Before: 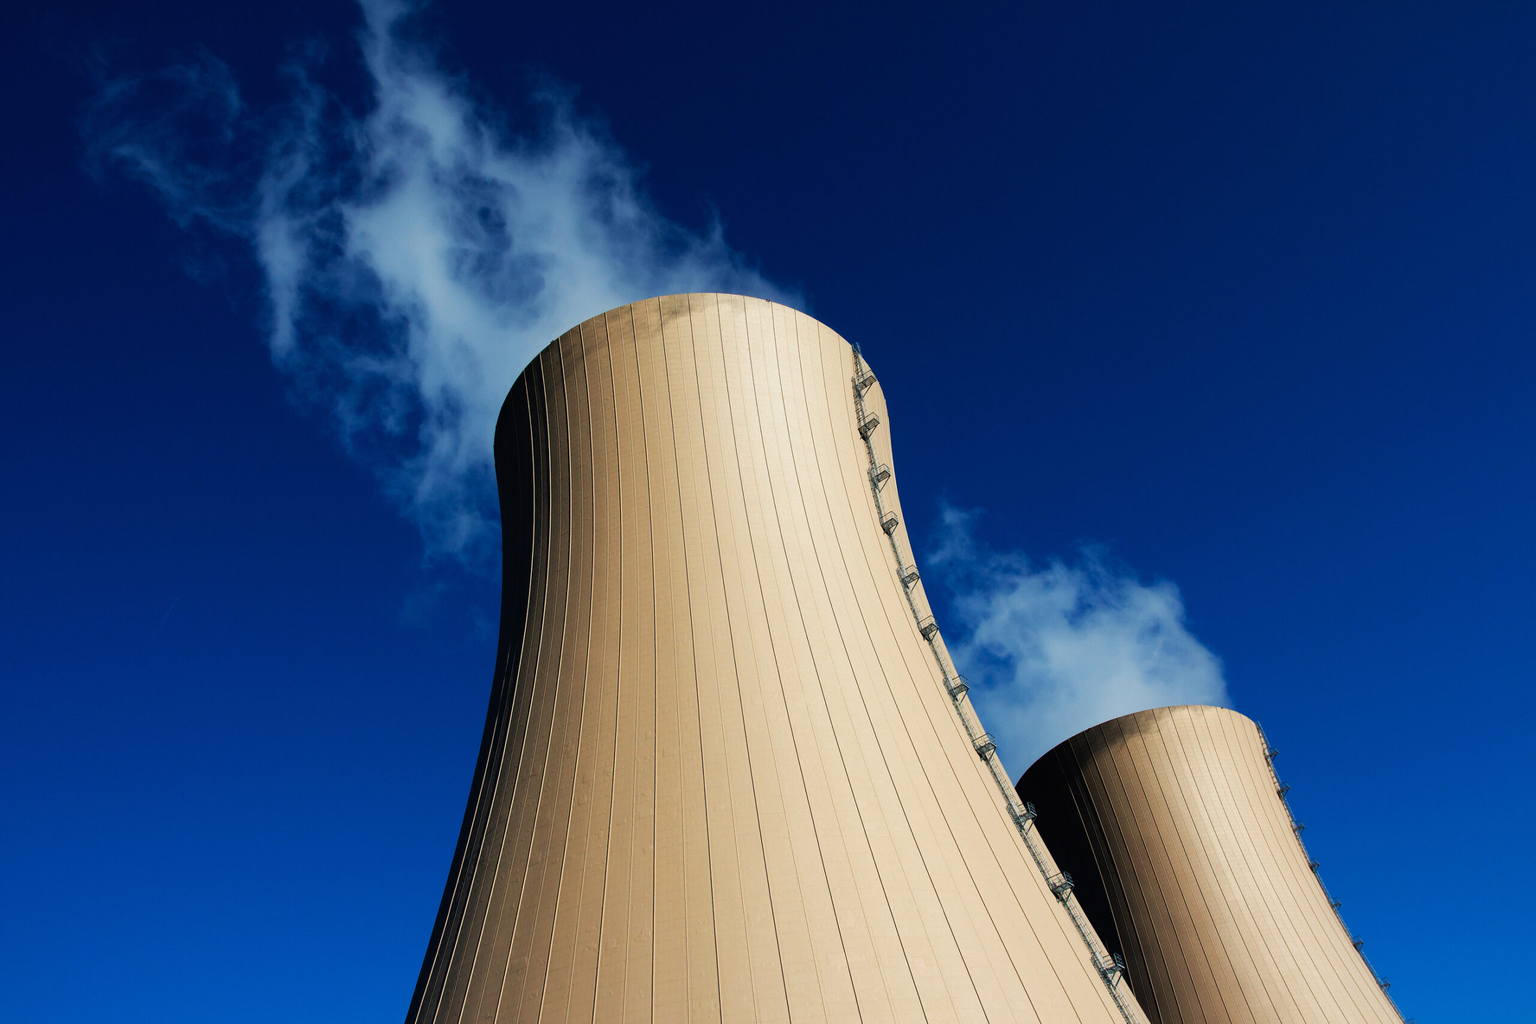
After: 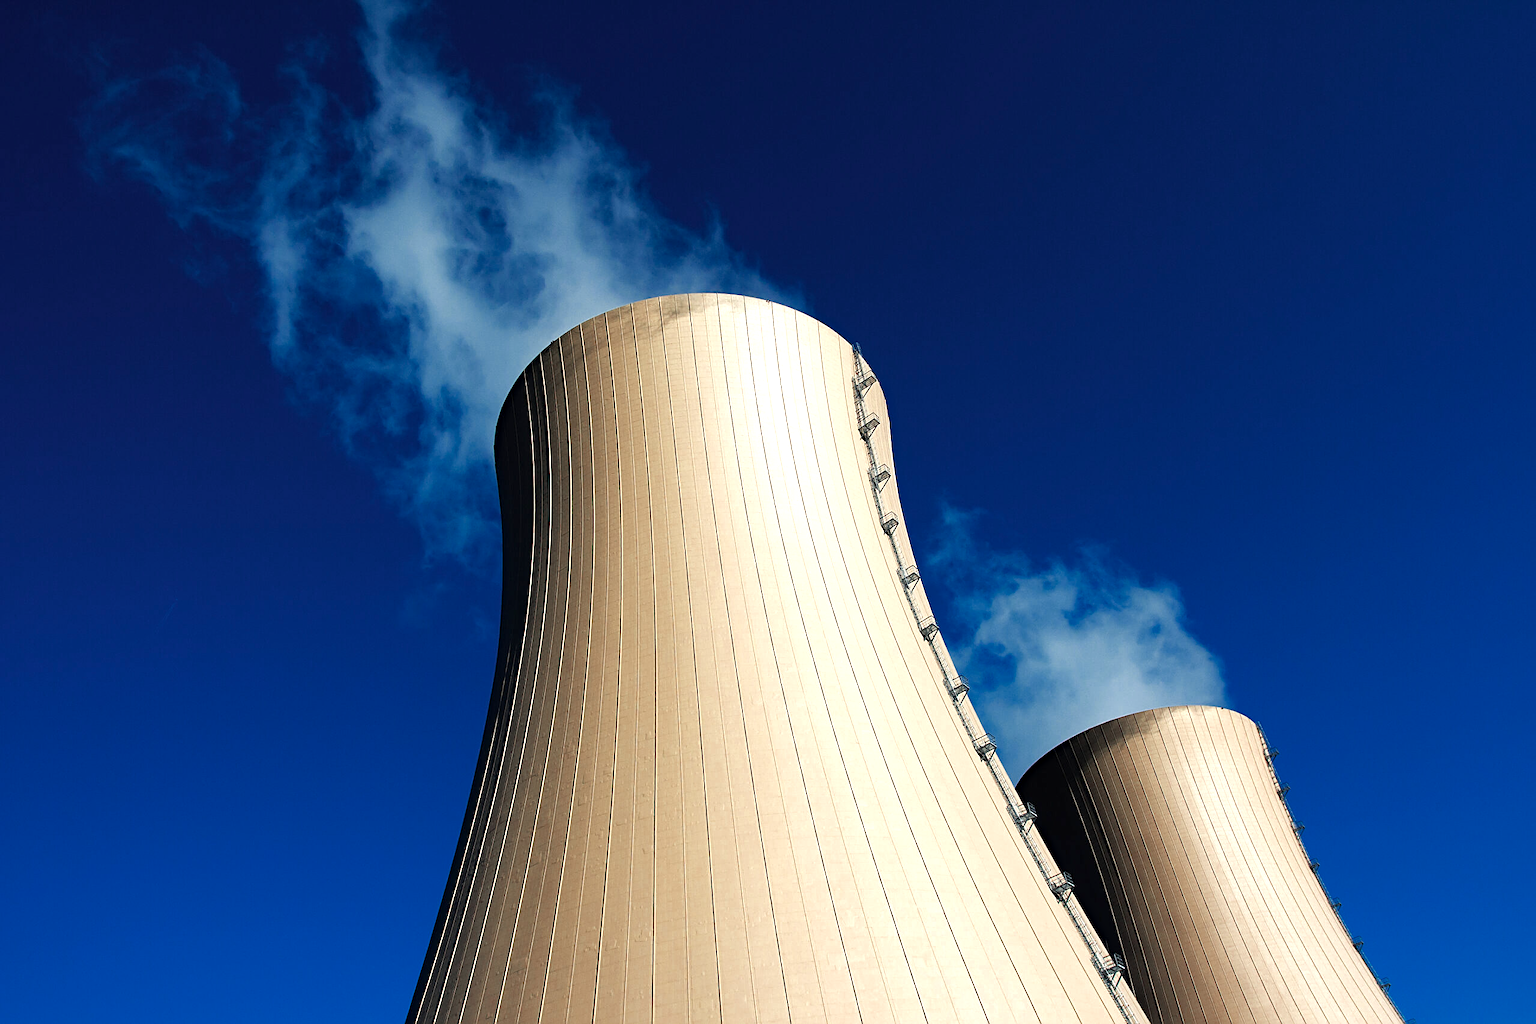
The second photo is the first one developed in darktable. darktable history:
color zones: curves: ch0 [(0, 0.5) (0.125, 0.4) (0.25, 0.5) (0.375, 0.4) (0.5, 0.4) (0.625, 0.35) (0.75, 0.35) (0.875, 0.5)]; ch1 [(0, 0.35) (0.125, 0.45) (0.25, 0.35) (0.375, 0.35) (0.5, 0.35) (0.625, 0.35) (0.75, 0.45) (0.875, 0.35)]; ch2 [(0, 0.6) (0.125, 0.5) (0.25, 0.5) (0.375, 0.6) (0.5, 0.6) (0.625, 0.5) (0.75, 0.5) (0.875, 0.5)]
sharpen: on, module defaults
exposure: exposure 0.636 EV, compensate highlight preservation false
haze removal: compatibility mode true, adaptive false
